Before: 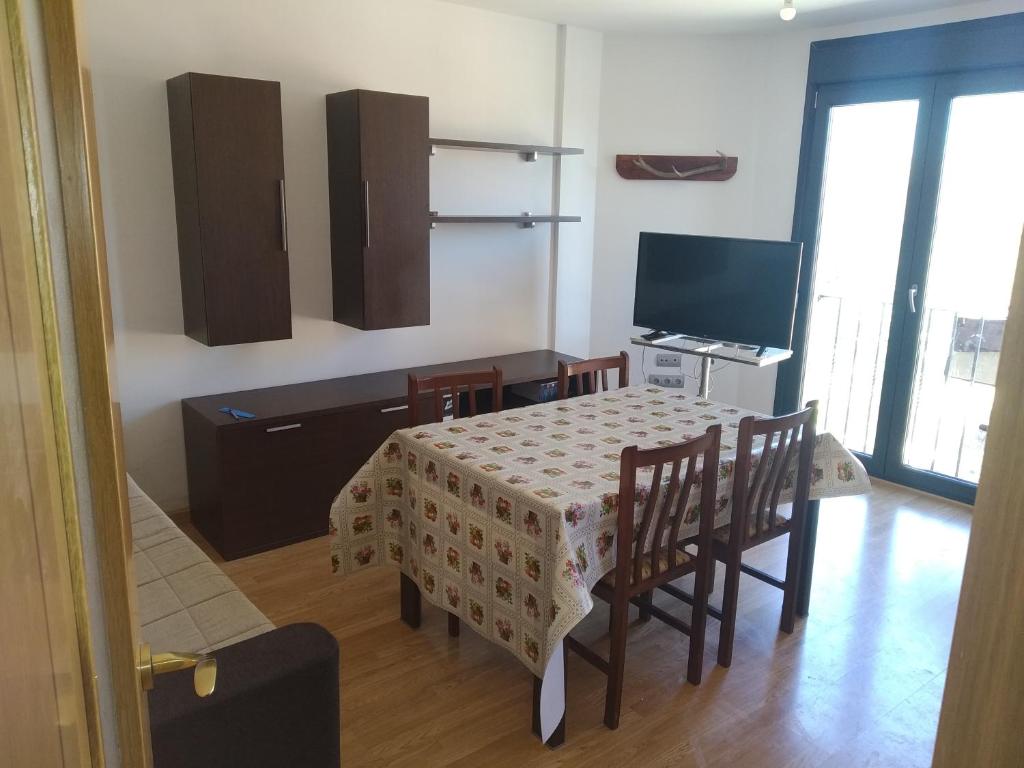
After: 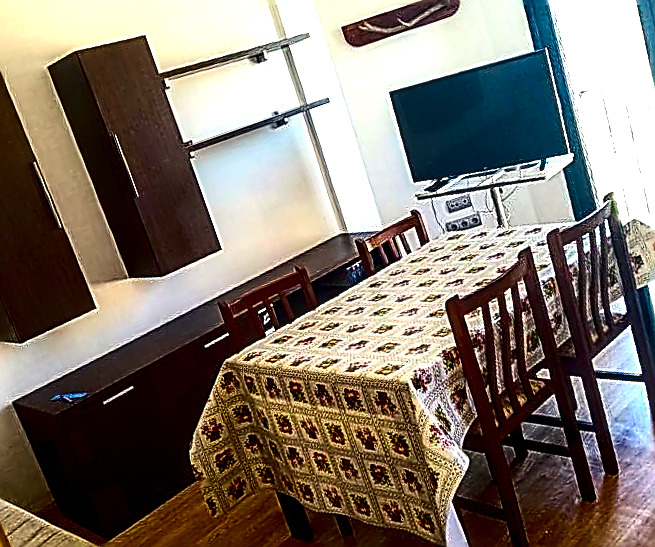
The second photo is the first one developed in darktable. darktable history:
local contrast: highlights 19%, detail 188%
contrast brightness saturation: contrast 0.239, brightness -0.226, saturation 0.147
crop and rotate: angle 19.41°, left 6.868%, right 4.337%, bottom 1.148%
color balance rgb: highlights gain › luminance 6.273%, highlights gain › chroma 2.529%, highlights gain › hue 87.07°, perceptual saturation grading › global saturation 31.114%, perceptual brilliance grading › highlights 16.279%, perceptual brilliance grading › mid-tones 6.235%, perceptual brilliance grading › shadows -15.008%, global vibrance 30.458%
sharpen: amount 1.997
color correction: highlights b* 0.007
exposure: black level correction 0.003, exposure 0.388 EV, compensate highlight preservation false
